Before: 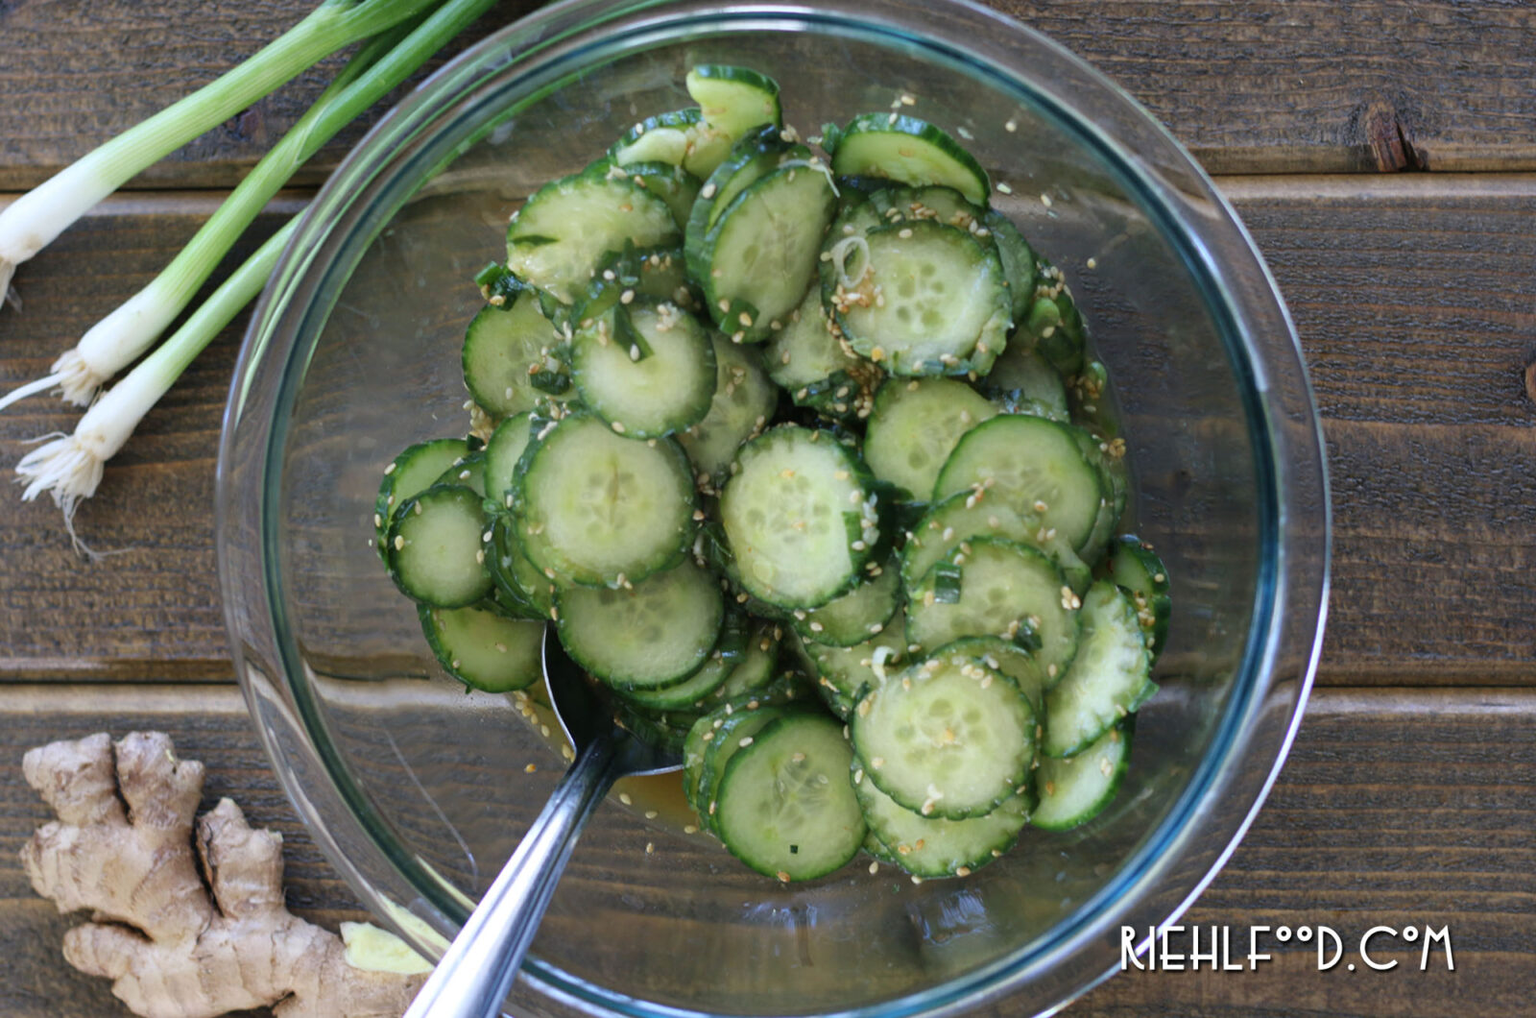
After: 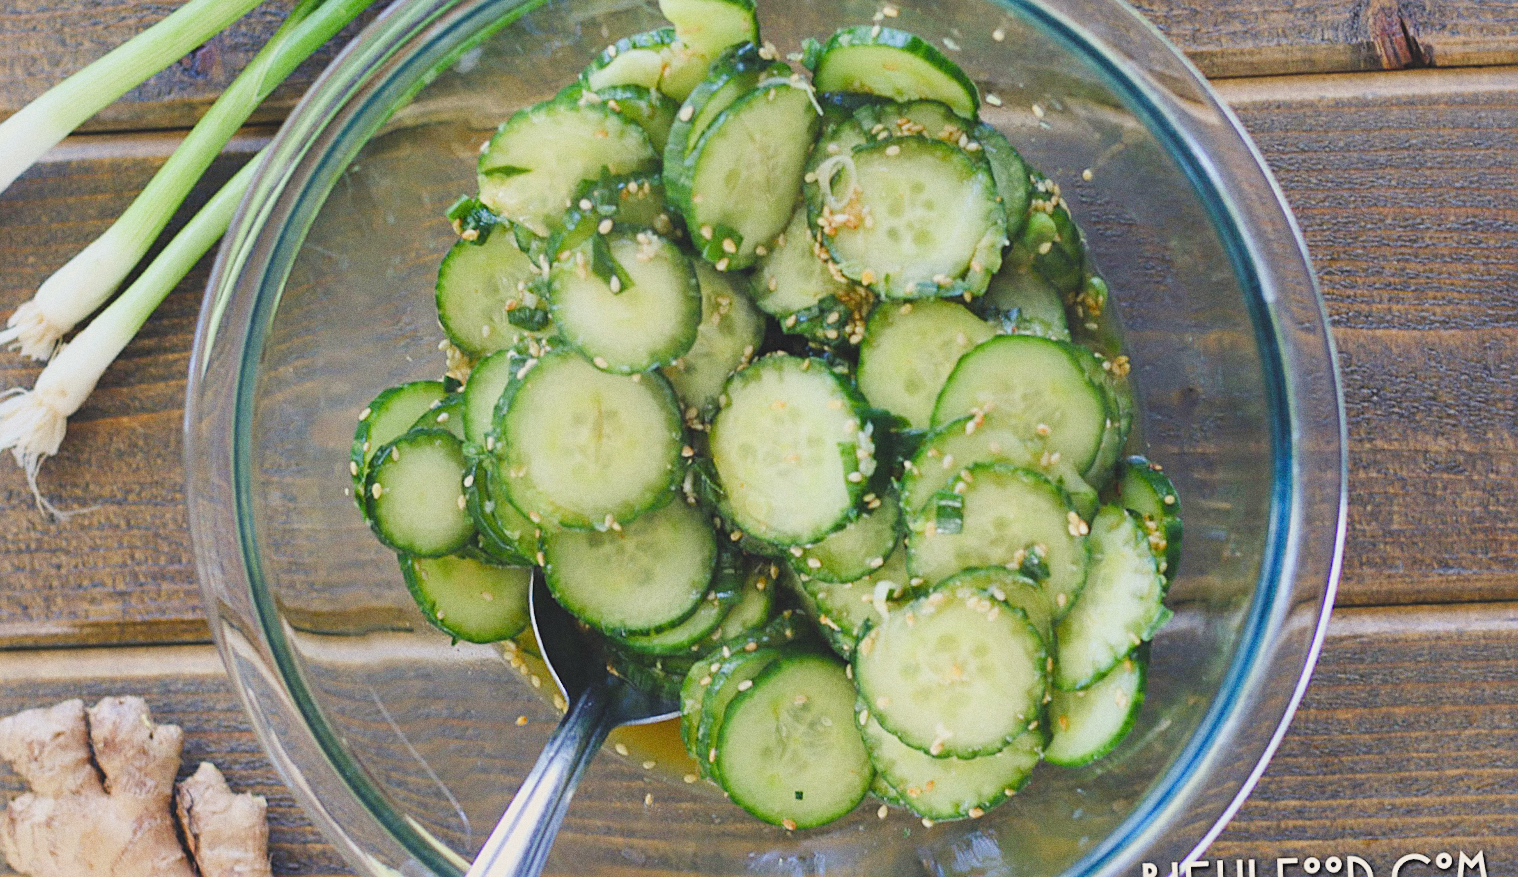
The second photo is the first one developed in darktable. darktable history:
crop: left 1.507%, top 6.147%, right 1.379%, bottom 6.637%
rotate and perspective: rotation -2°, crop left 0.022, crop right 0.978, crop top 0.049, crop bottom 0.951
sharpen: on, module defaults
filmic rgb: black relative exposure -7.15 EV, white relative exposure 5.36 EV, hardness 3.02
exposure: black level correction -0.005, exposure 1 EV, compensate highlight preservation false
contrast brightness saturation: saturation -0.05
grain: coarseness 0.09 ISO
color balance rgb: shadows lift › chroma 3%, shadows lift › hue 280.8°, power › hue 330°, highlights gain › chroma 3%, highlights gain › hue 75.6°, global offset › luminance 1.5%, perceptual saturation grading › global saturation 20%, perceptual saturation grading › highlights -25%, perceptual saturation grading › shadows 50%, global vibrance 30%
